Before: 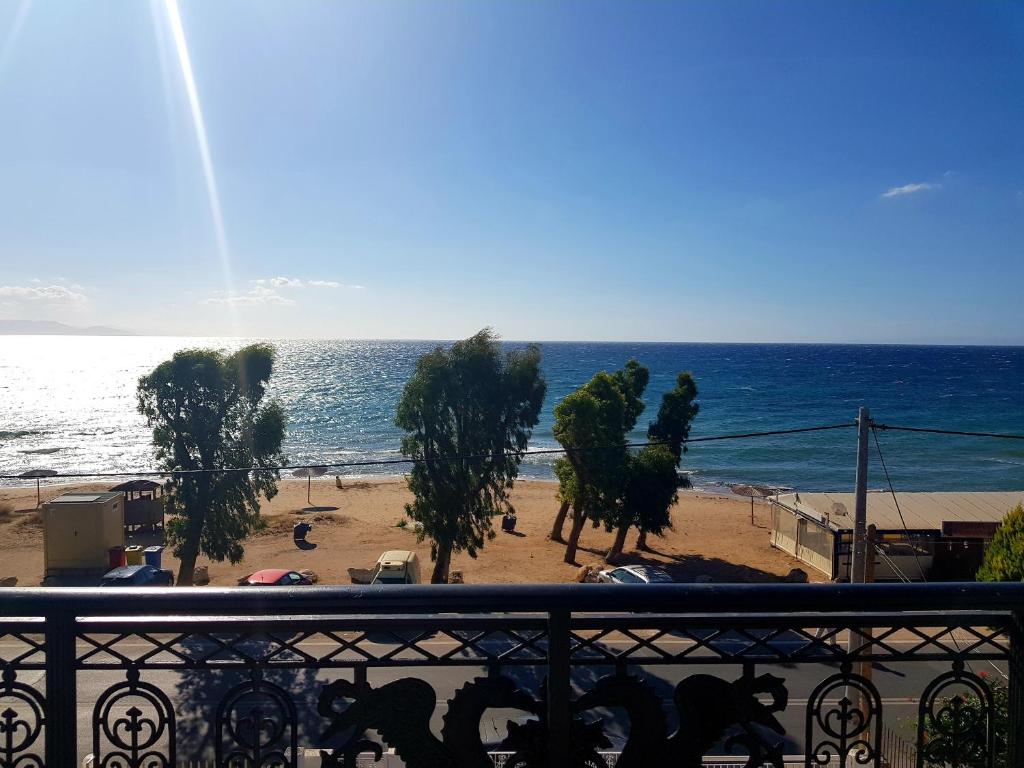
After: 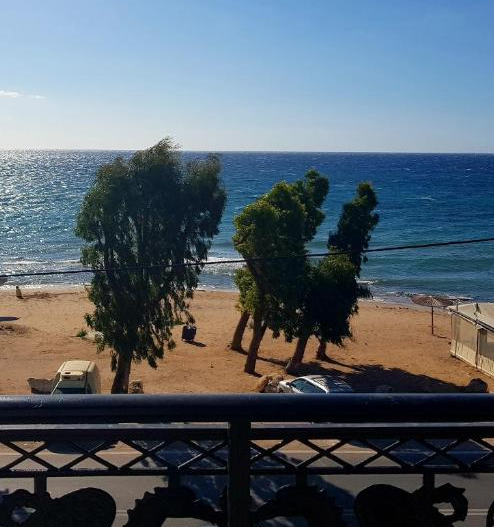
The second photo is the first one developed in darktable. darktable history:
crop: left 31.337%, top 24.808%, right 20.333%, bottom 6.449%
